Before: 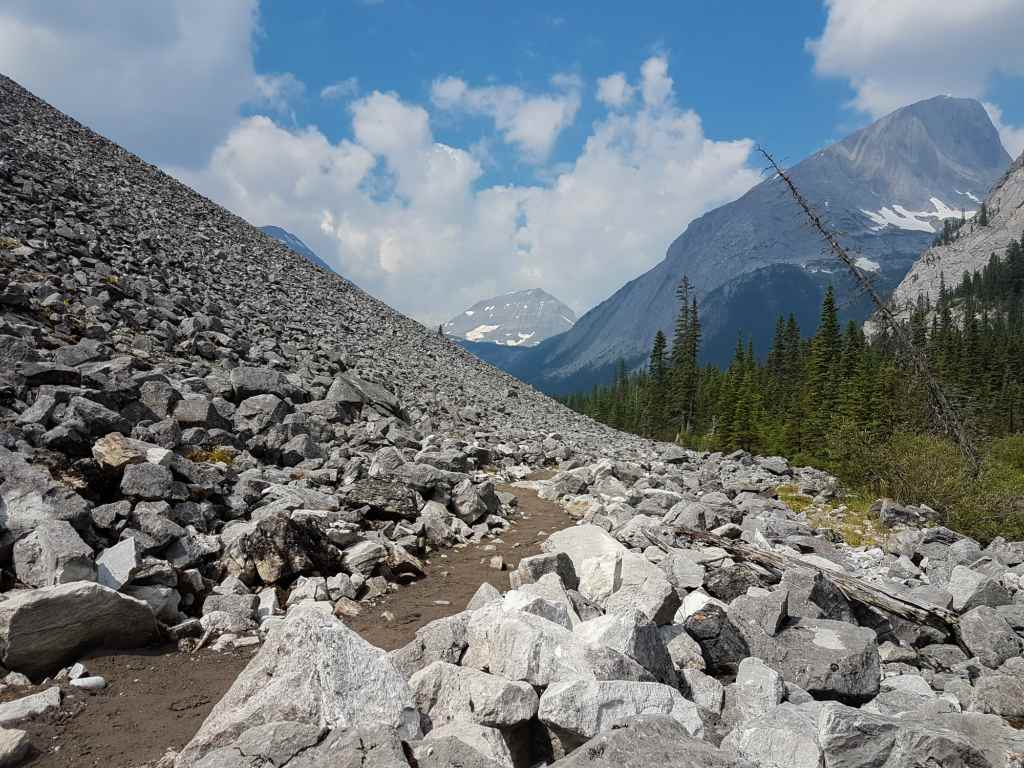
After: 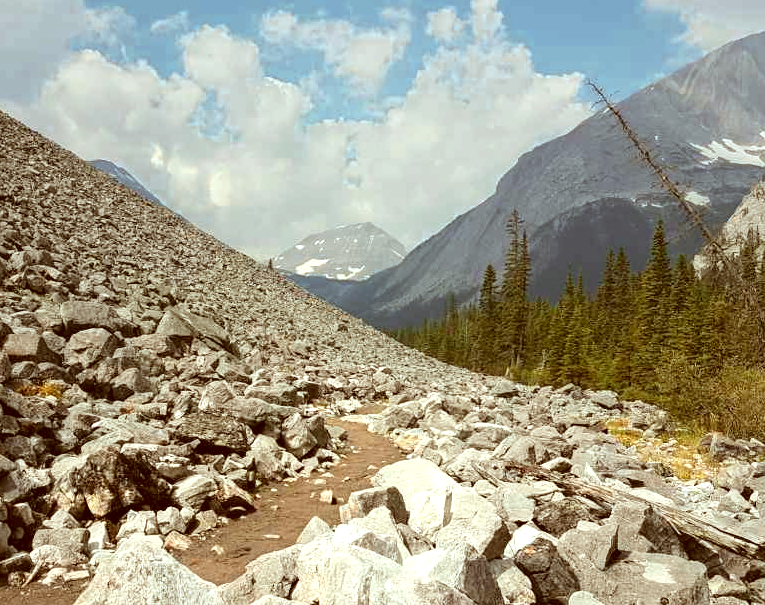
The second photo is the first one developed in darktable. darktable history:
contrast brightness saturation: saturation -0.048
color zones: curves: ch0 [(0.018, 0.548) (0.197, 0.654) (0.425, 0.447) (0.605, 0.658) (0.732, 0.579)]; ch1 [(0.105, 0.531) (0.224, 0.531) (0.386, 0.39) (0.618, 0.456) (0.732, 0.456) (0.956, 0.421)]; ch2 [(0.039, 0.583) (0.215, 0.465) (0.399, 0.544) (0.465, 0.548) (0.614, 0.447) (0.724, 0.43) (0.882, 0.623) (0.956, 0.632)]
exposure: black level correction 0, exposure 0.498 EV, compensate exposure bias true, compensate highlight preservation false
crop: left 16.635%, top 8.641%, right 8.621%, bottom 12.51%
color correction: highlights a* -6.2, highlights b* 9.37, shadows a* 10.81, shadows b* 23.52
